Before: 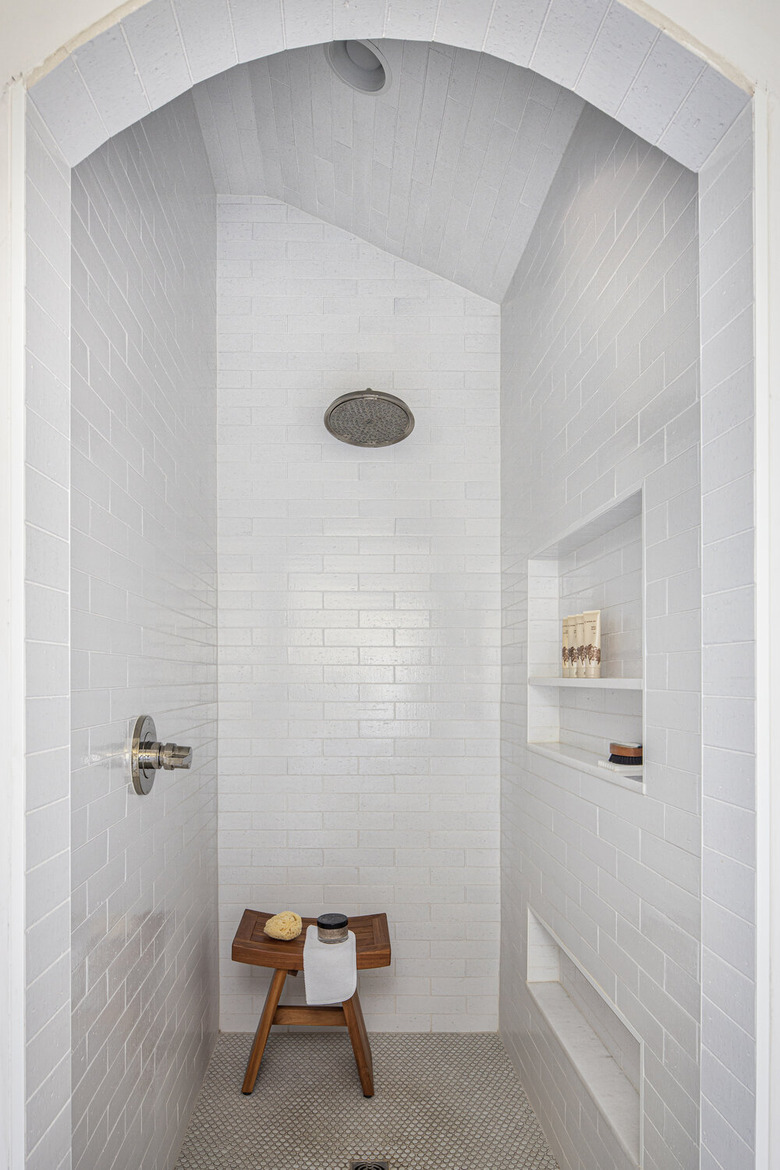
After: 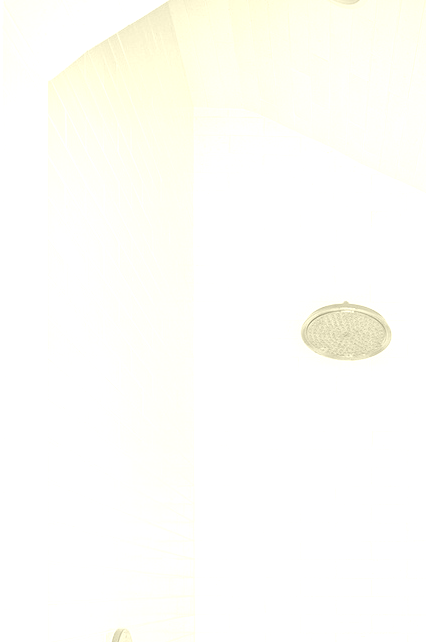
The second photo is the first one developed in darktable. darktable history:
exposure: exposure 1.2 EV, compensate highlight preservation false
crop and rotate: left 3.047%, top 7.509%, right 42.236%, bottom 37.598%
colorize: hue 43.2°, saturation 40%, version 1
